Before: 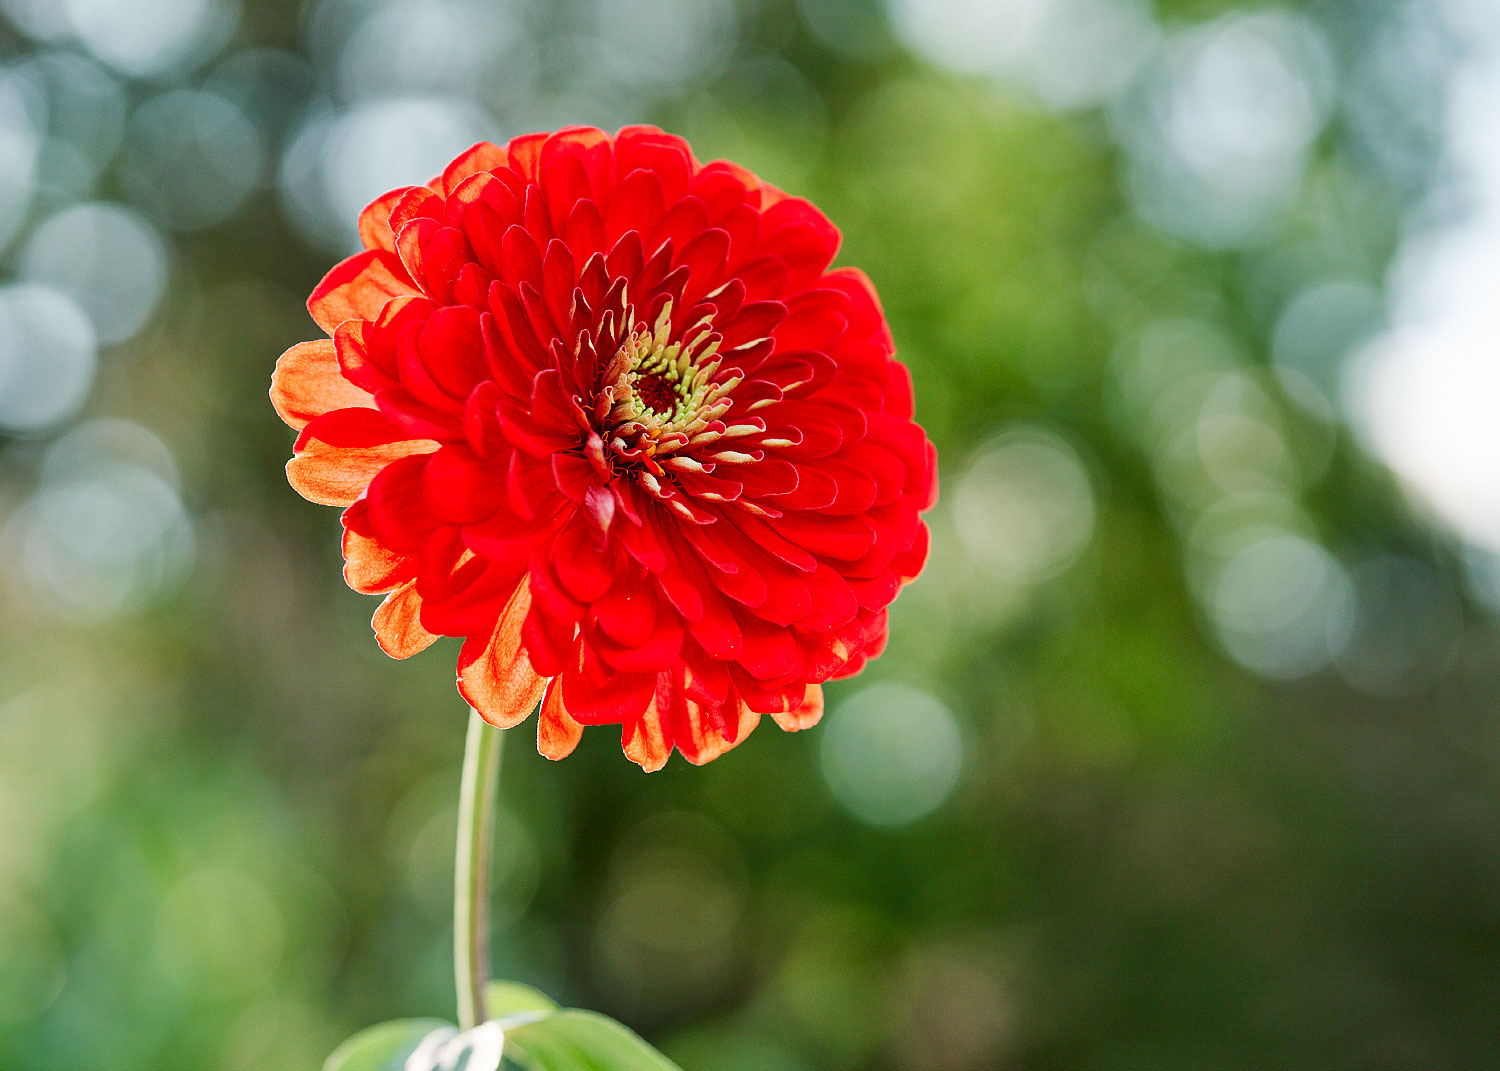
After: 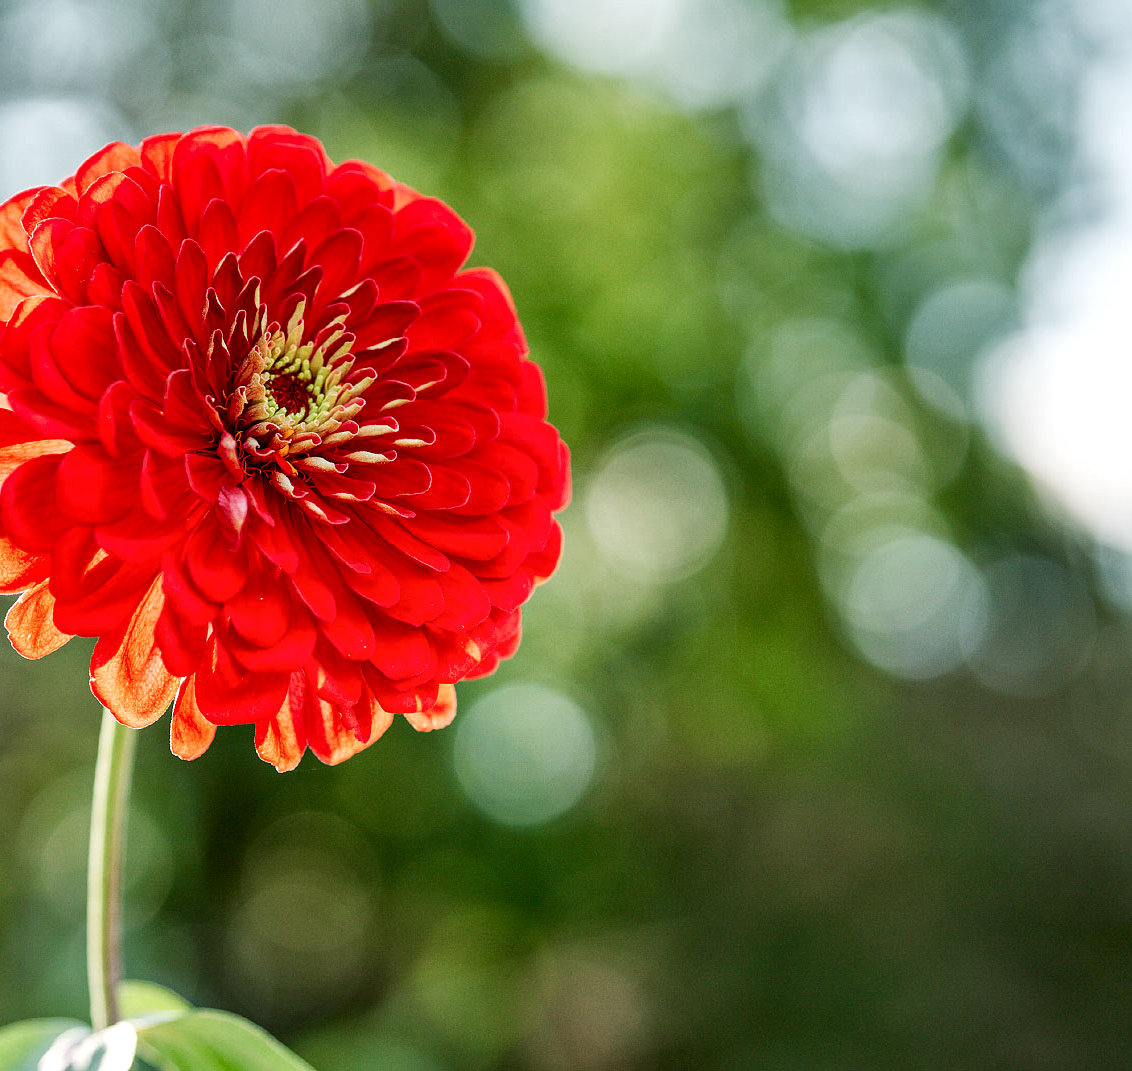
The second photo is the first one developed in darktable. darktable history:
crop and rotate: left 24.488%
local contrast: detail 130%
